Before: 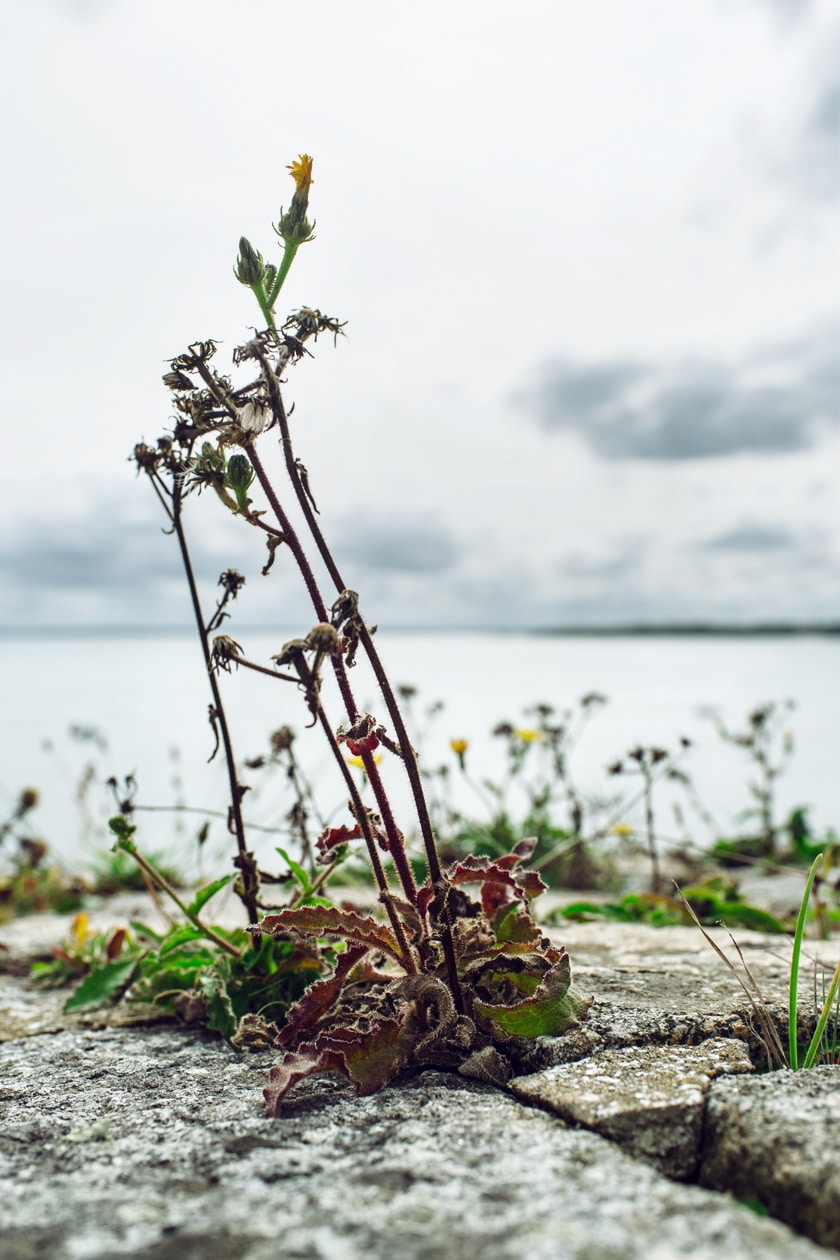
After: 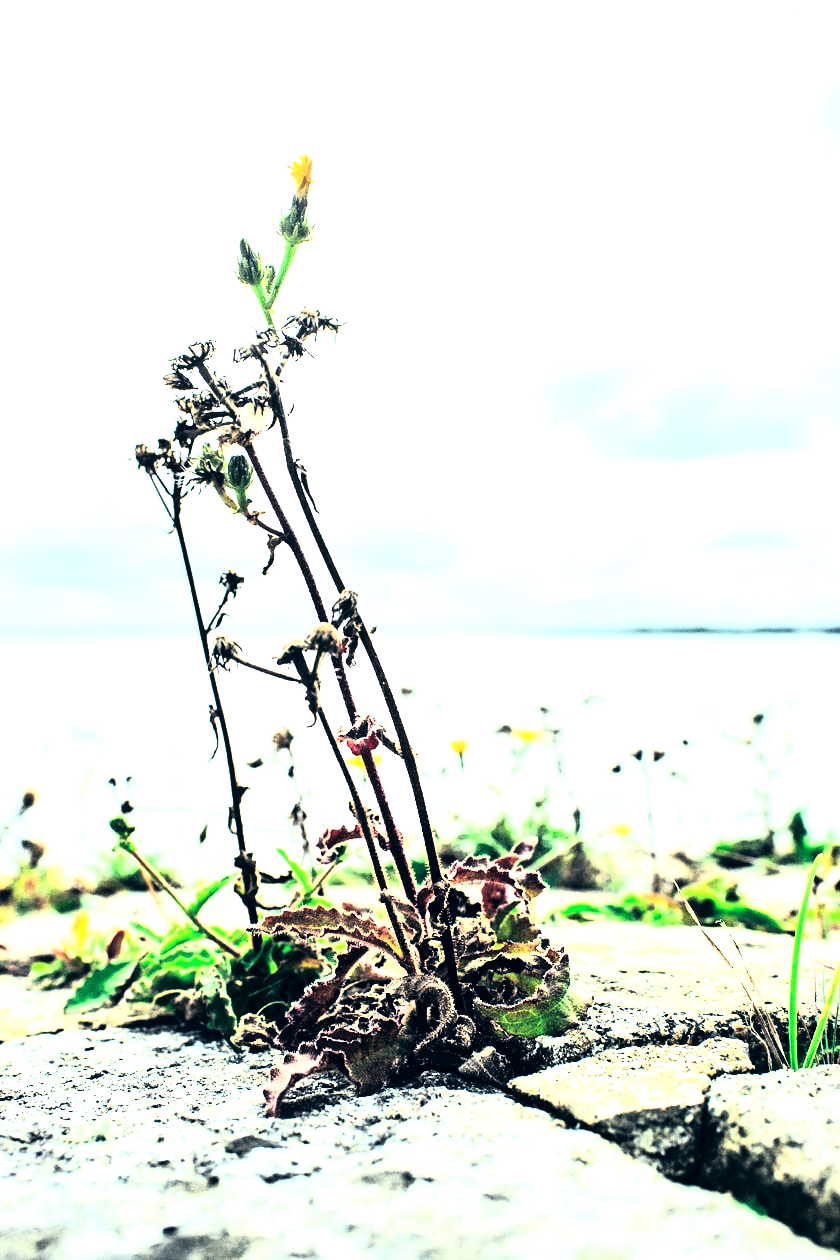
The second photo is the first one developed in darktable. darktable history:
color balance: lift [1.016, 0.983, 1, 1.017], gamma [0.958, 1, 1, 1], gain [0.981, 1.007, 0.993, 1.002], input saturation 118.26%, contrast 13.43%, contrast fulcrum 21.62%, output saturation 82.76%
exposure: exposure 0.785 EV, compensate highlight preservation false
rgb curve: curves: ch0 [(0, 0) (0.21, 0.15) (0.24, 0.21) (0.5, 0.75) (0.75, 0.96) (0.89, 0.99) (1, 1)]; ch1 [(0, 0.02) (0.21, 0.13) (0.25, 0.2) (0.5, 0.67) (0.75, 0.9) (0.89, 0.97) (1, 1)]; ch2 [(0, 0.02) (0.21, 0.13) (0.25, 0.2) (0.5, 0.67) (0.75, 0.9) (0.89, 0.97) (1, 1)], compensate middle gray true
tone equalizer: -8 EV -0.75 EV, -7 EV -0.7 EV, -6 EV -0.6 EV, -5 EV -0.4 EV, -3 EV 0.4 EV, -2 EV 0.6 EV, -1 EV 0.7 EV, +0 EV 0.75 EV, edges refinement/feathering 500, mask exposure compensation -1.57 EV, preserve details no
grain: coarseness 9.61 ISO, strength 35.62%
local contrast: mode bilateral grid, contrast 25, coarseness 60, detail 151%, midtone range 0.2
